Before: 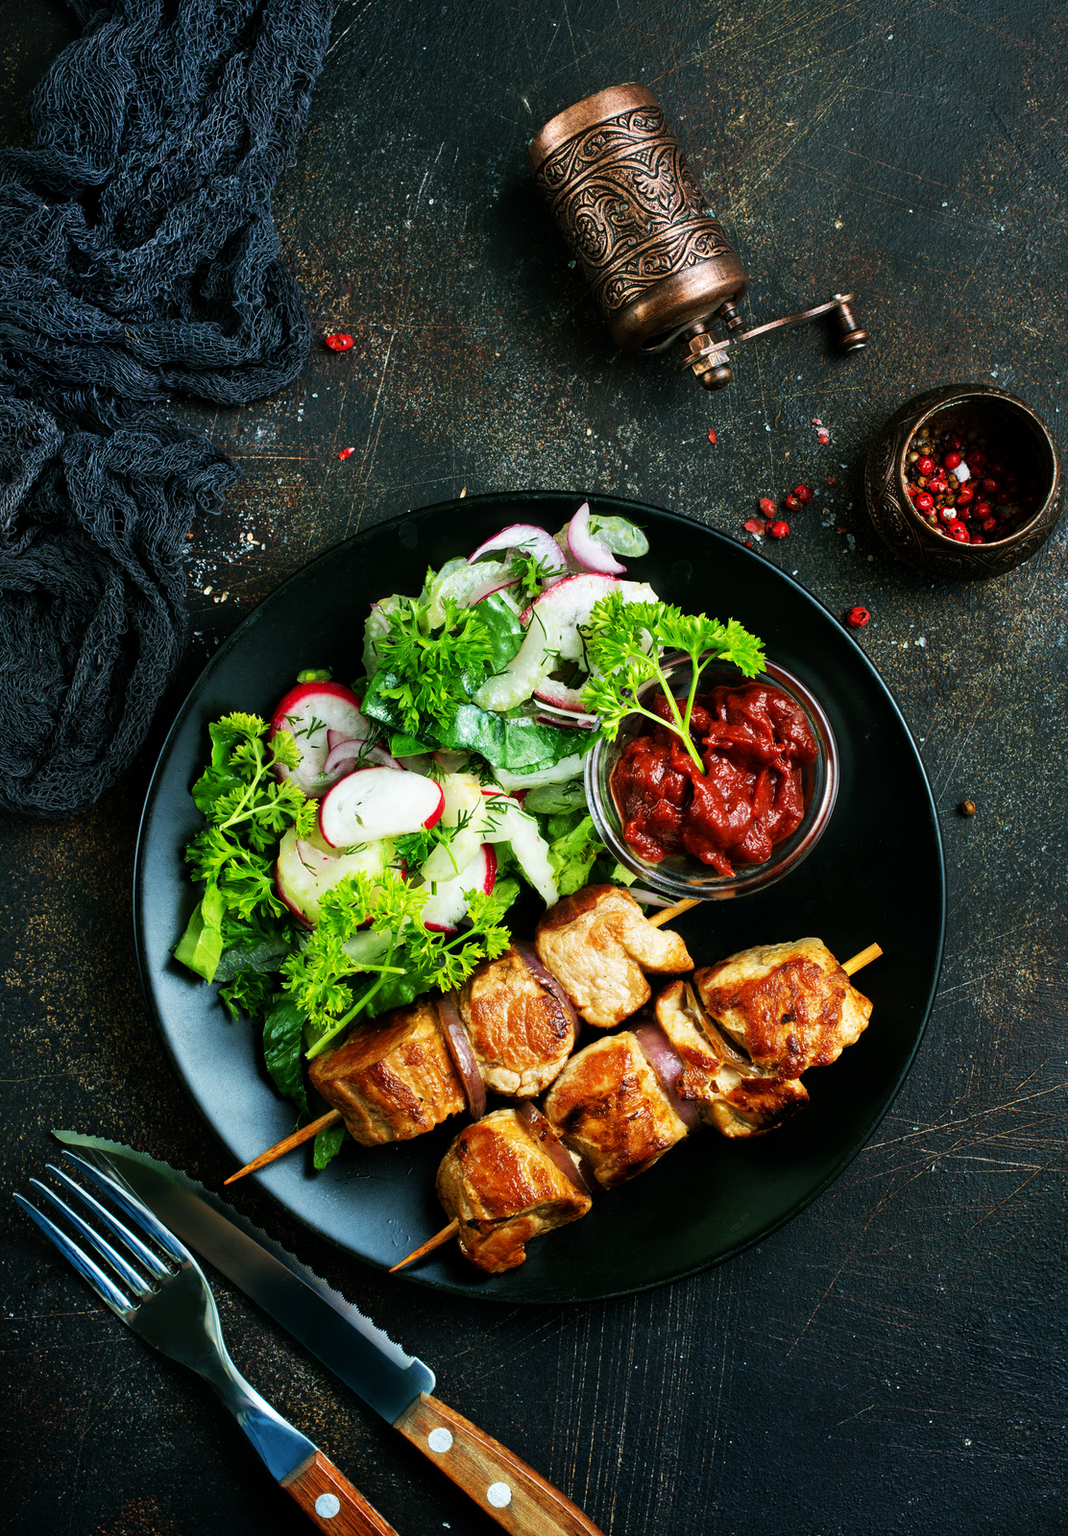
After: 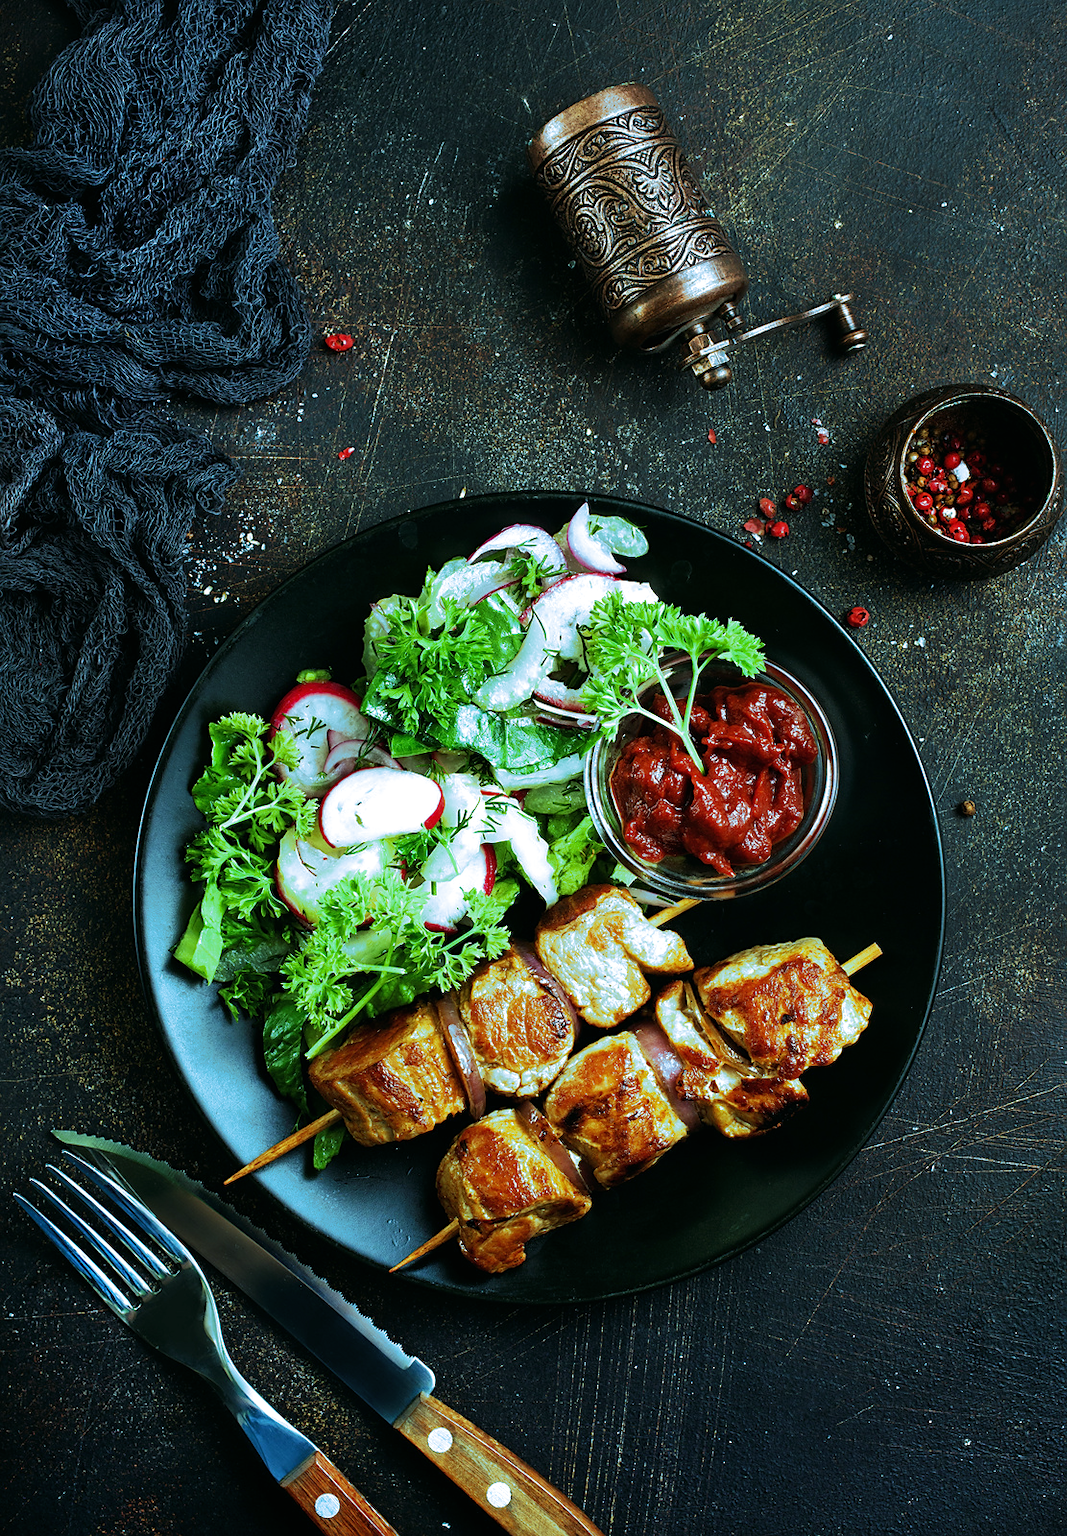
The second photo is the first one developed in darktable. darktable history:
sharpen: radius 1.559, amount 0.373, threshold 1.271
color balance: mode lift, gamma, gain (sRGB), lift [0.997, 0.979, 1.021, 1.011], gamma [1, 1.084, 0.916, 0.998], gain [1, 0.87, 1.13, 1.101], contrast 4.55%, contrast fulcrum 38.24%, output saturation 104.09%
split-toning: shadows › hue 351.18°, shadows › saturation 0.86, highlights › hue 218.82°, highlights › saturation 0.73, balance -19.167
